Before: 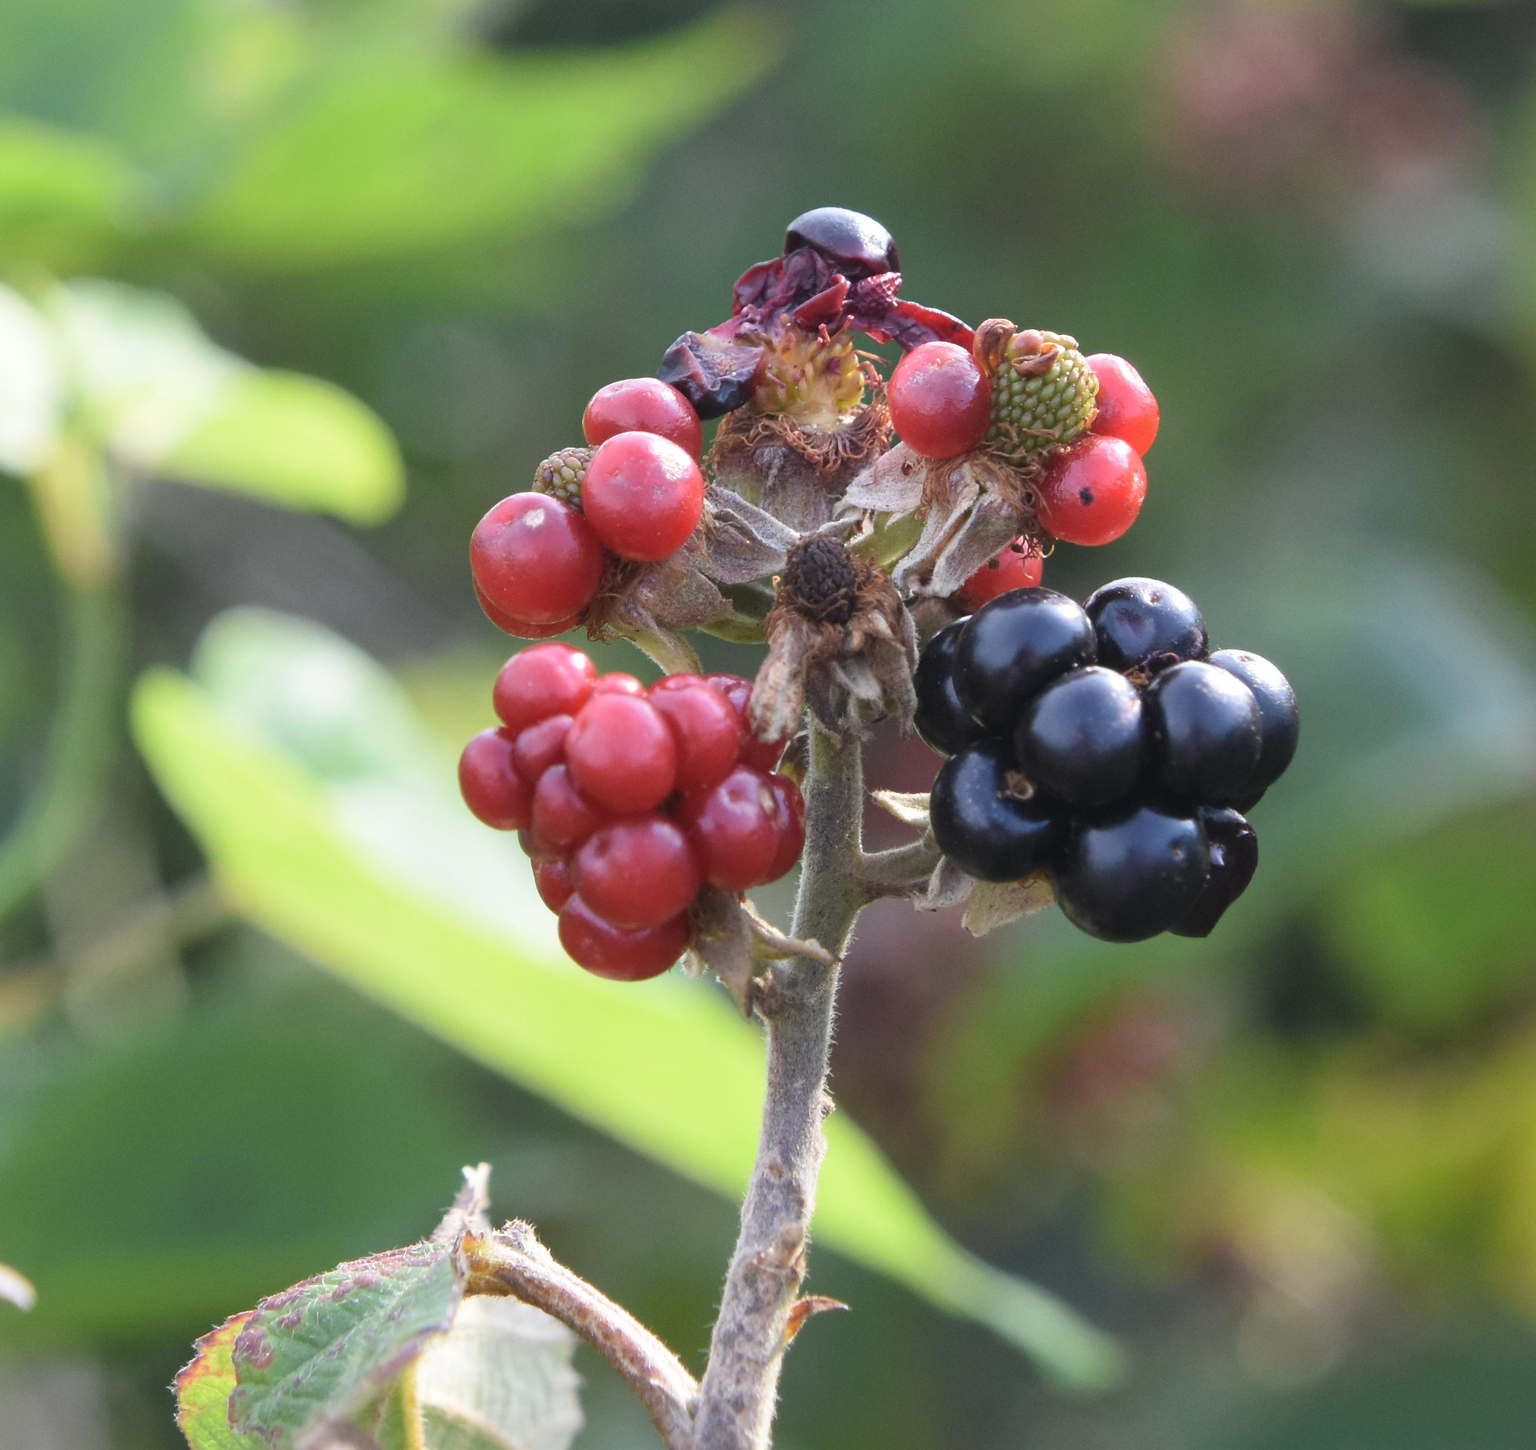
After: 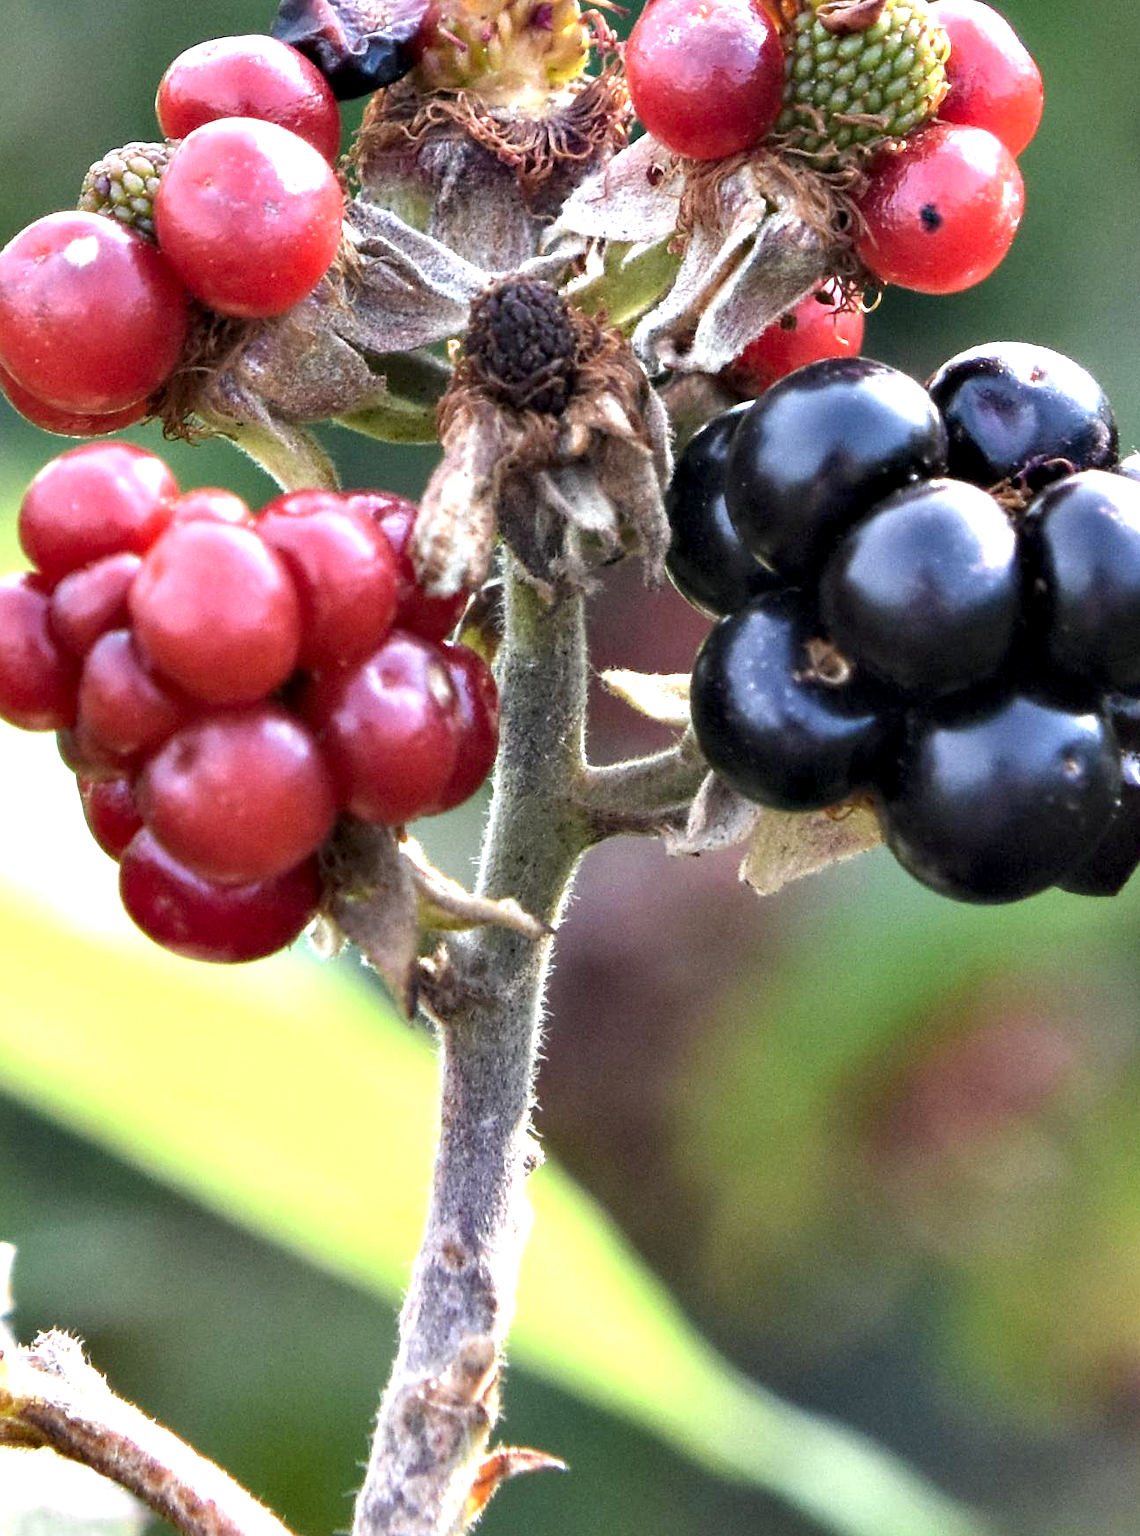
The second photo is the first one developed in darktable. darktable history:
contrast equalizer: y [[0.6 ×6], [0.55 ×6], [0 ×6], [0 ×6], [0 ×6]]
local contrast: highlights 105%, shadows 101%, detail 119%, midtone range 0.2
crop: left 31.359%, top 24.51%, right 20.365%, bottom 6.632%
exposure: black level correction 0.001, exposure 0.498 EV, compensate exposure bias true, compensate highlight preservation false
